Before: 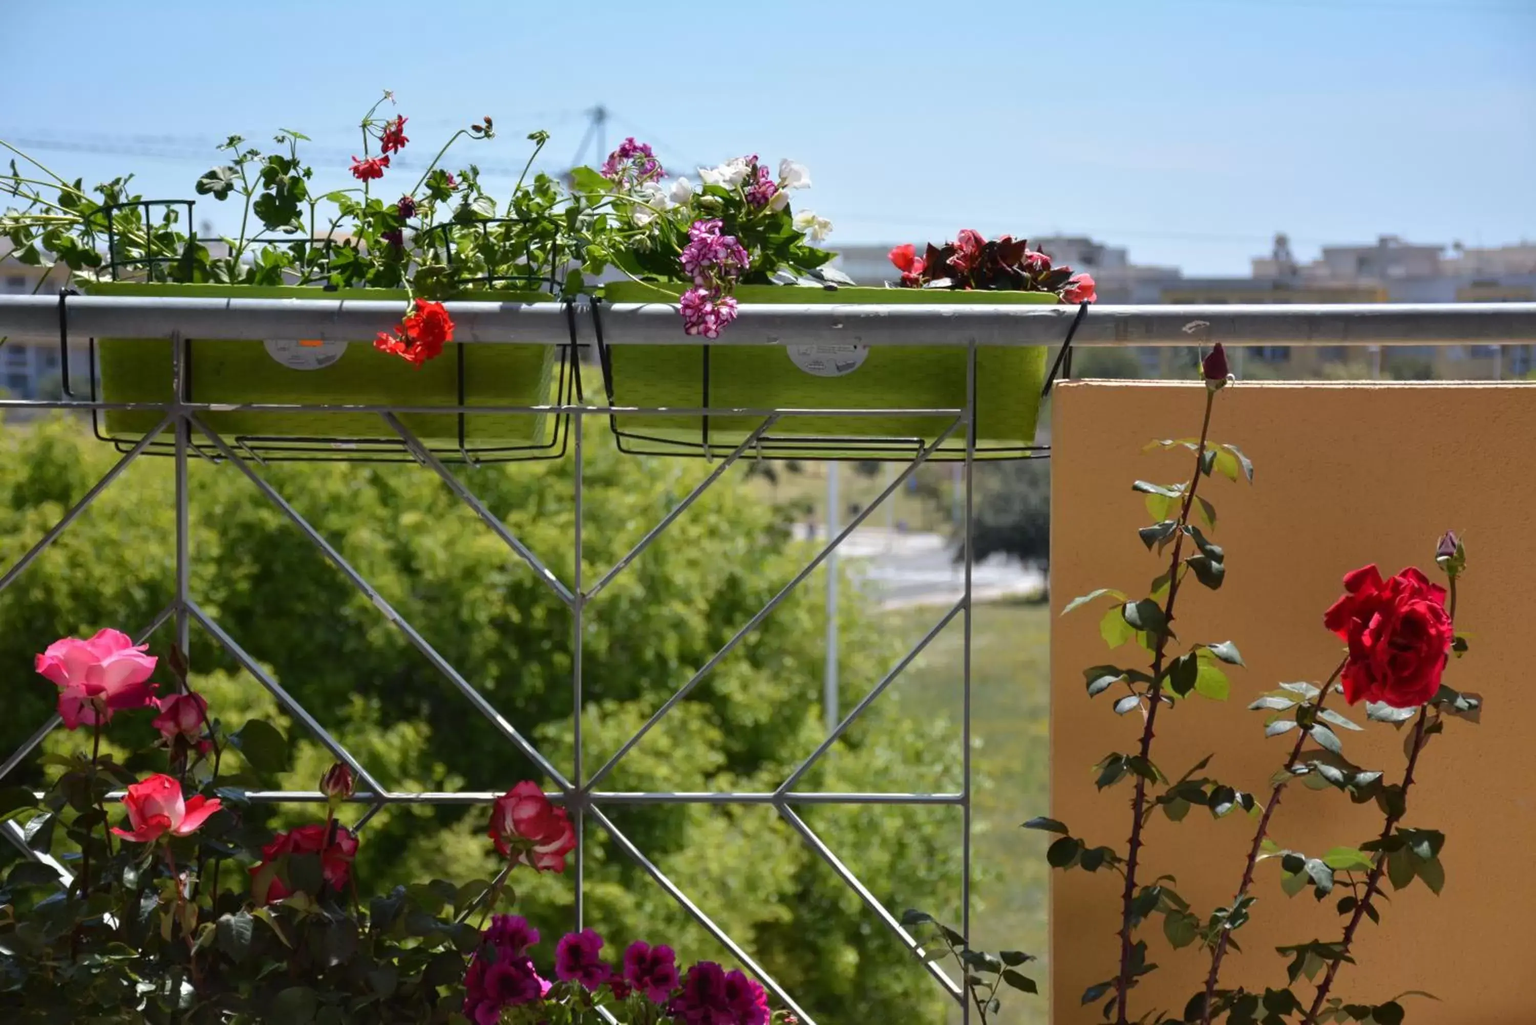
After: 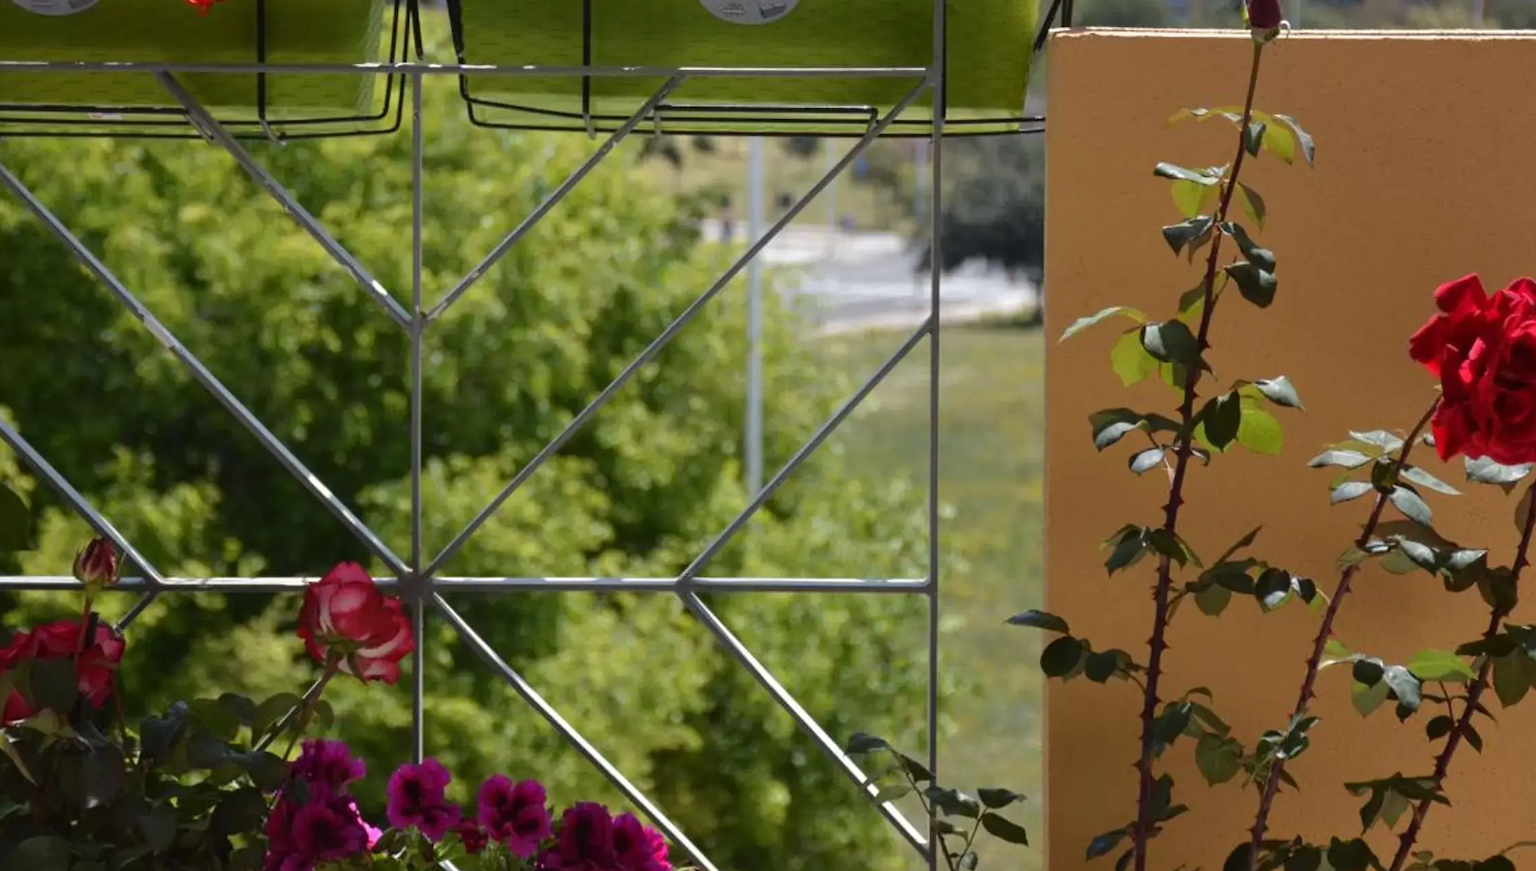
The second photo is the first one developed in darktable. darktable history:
crop and rotate: left 17.242%, top 35.014%, right 7.545%, bottom 1.002%
